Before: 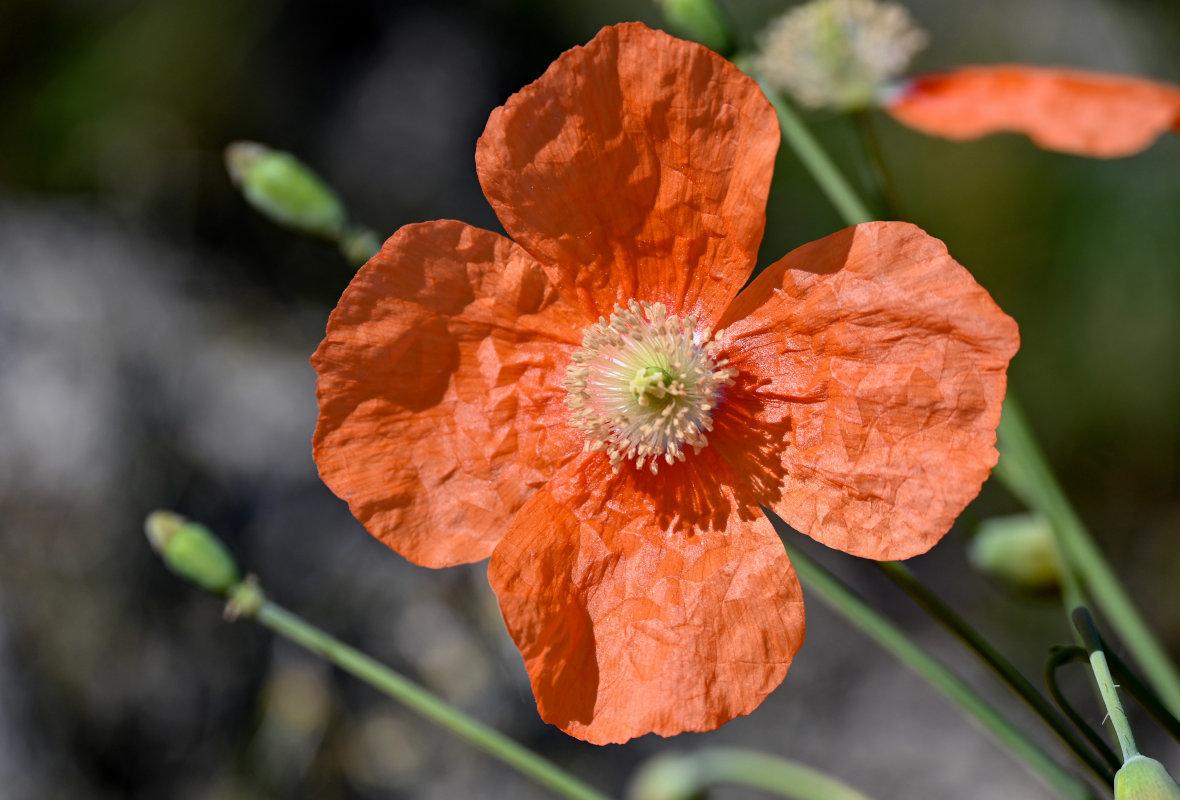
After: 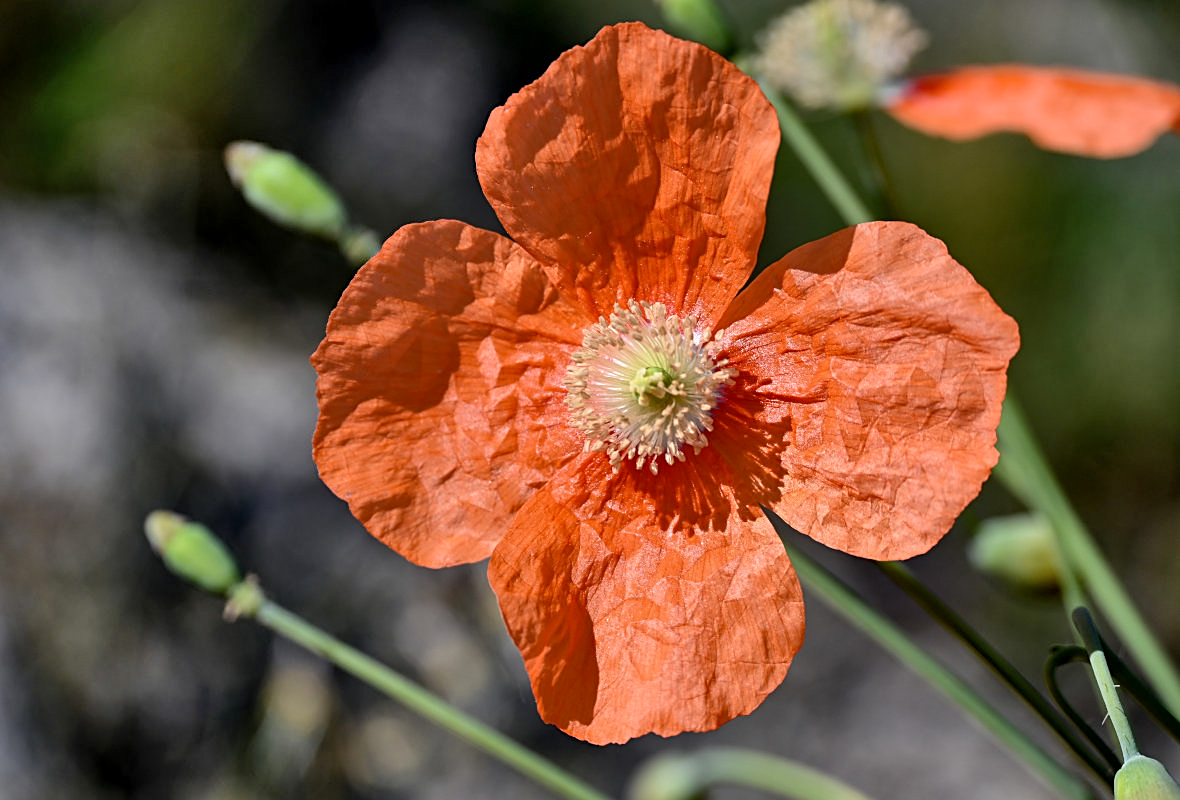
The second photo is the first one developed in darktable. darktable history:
sharpen: on, module defaults
local contrast: mode bilateral grid, contrast 20, coarseness 50, detail 120%, midtone range 0.2
shadows and highlights: soften with gaussian
